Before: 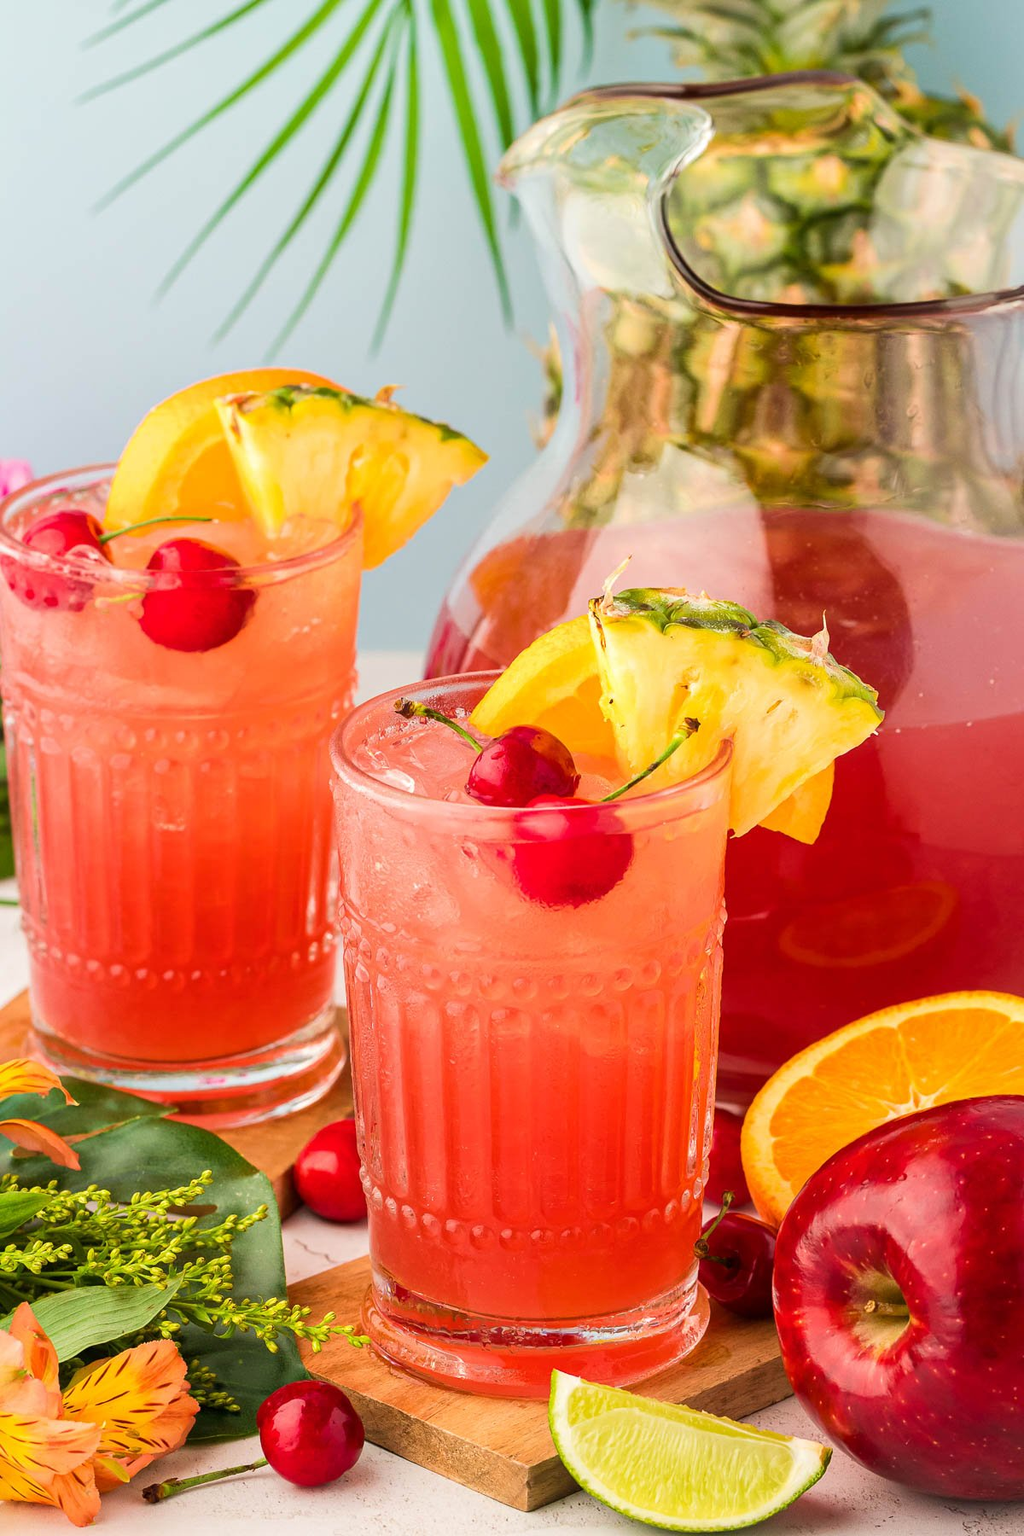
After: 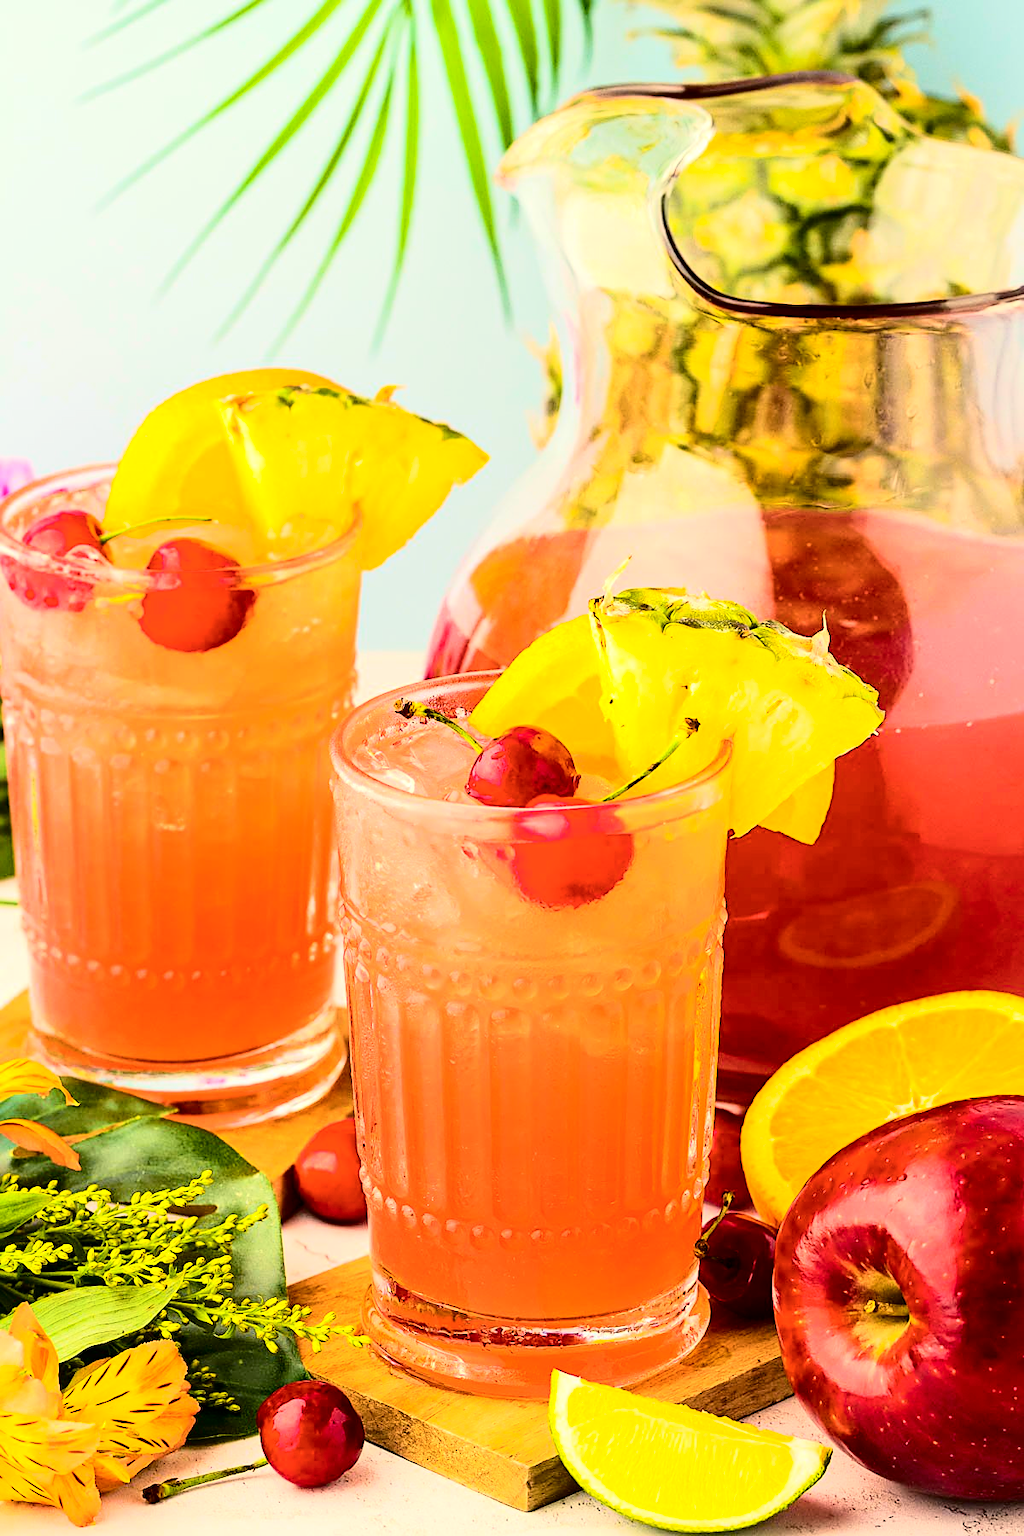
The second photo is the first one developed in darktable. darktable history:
sharpen: on, module defaults
tone curve: curves: ch0 [(0, 0) (0.003, 0.001) (0.011, 0.004) (0.025, 0.009) (0.044, 0.016) (0.069, 0.025) (0.1, 0.036) (0.136, 0.059) (0.177, 0.103) (0.224, 0.175) (0.277, 0.274) (0.335, 0.395) (0.399, 0.52) (0.468, 0.635) (0.543, 0.733) (0.623, 0.817) (0.709, 0.888) (0.801, 0.93) (0.898, 0.964) (1, 1)], color space Lab, independent channels, preserve colors none
color balance rgb: highlights gain › chroma 3.026%, highlights gain › hue 77.92°, perceptual saturation grading › global saturation 29.767%, global vibrance 25.054%, contrast 10.157%
